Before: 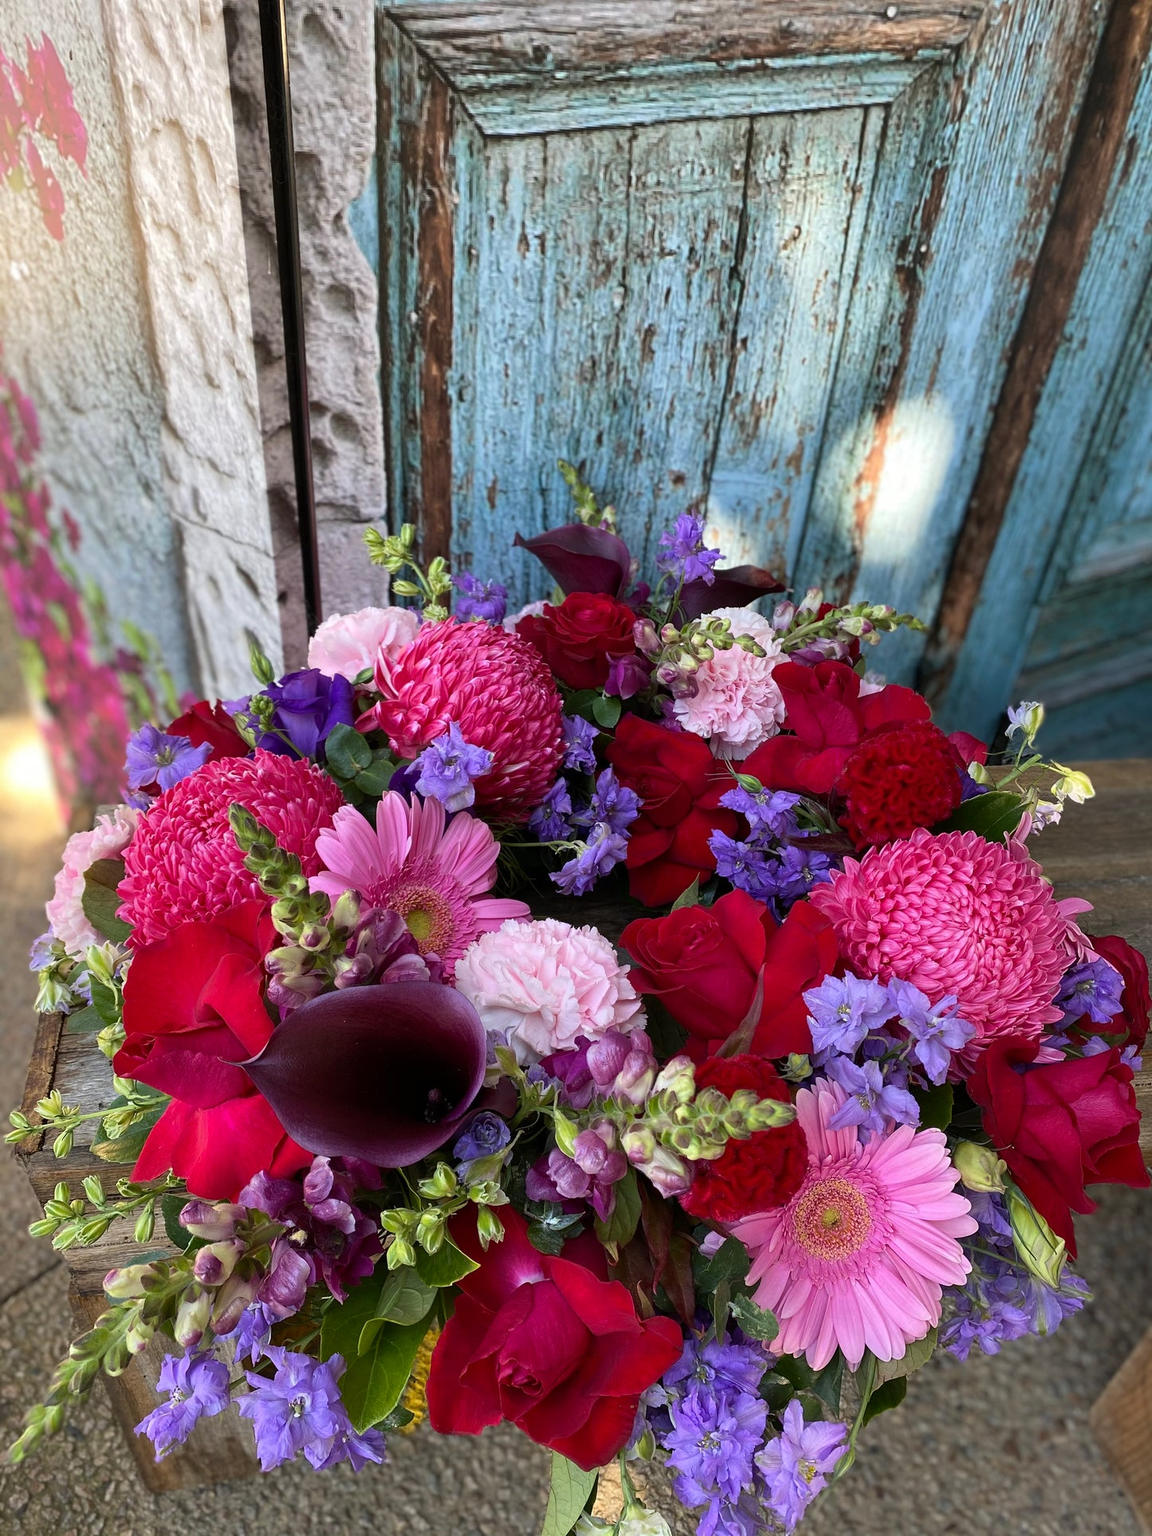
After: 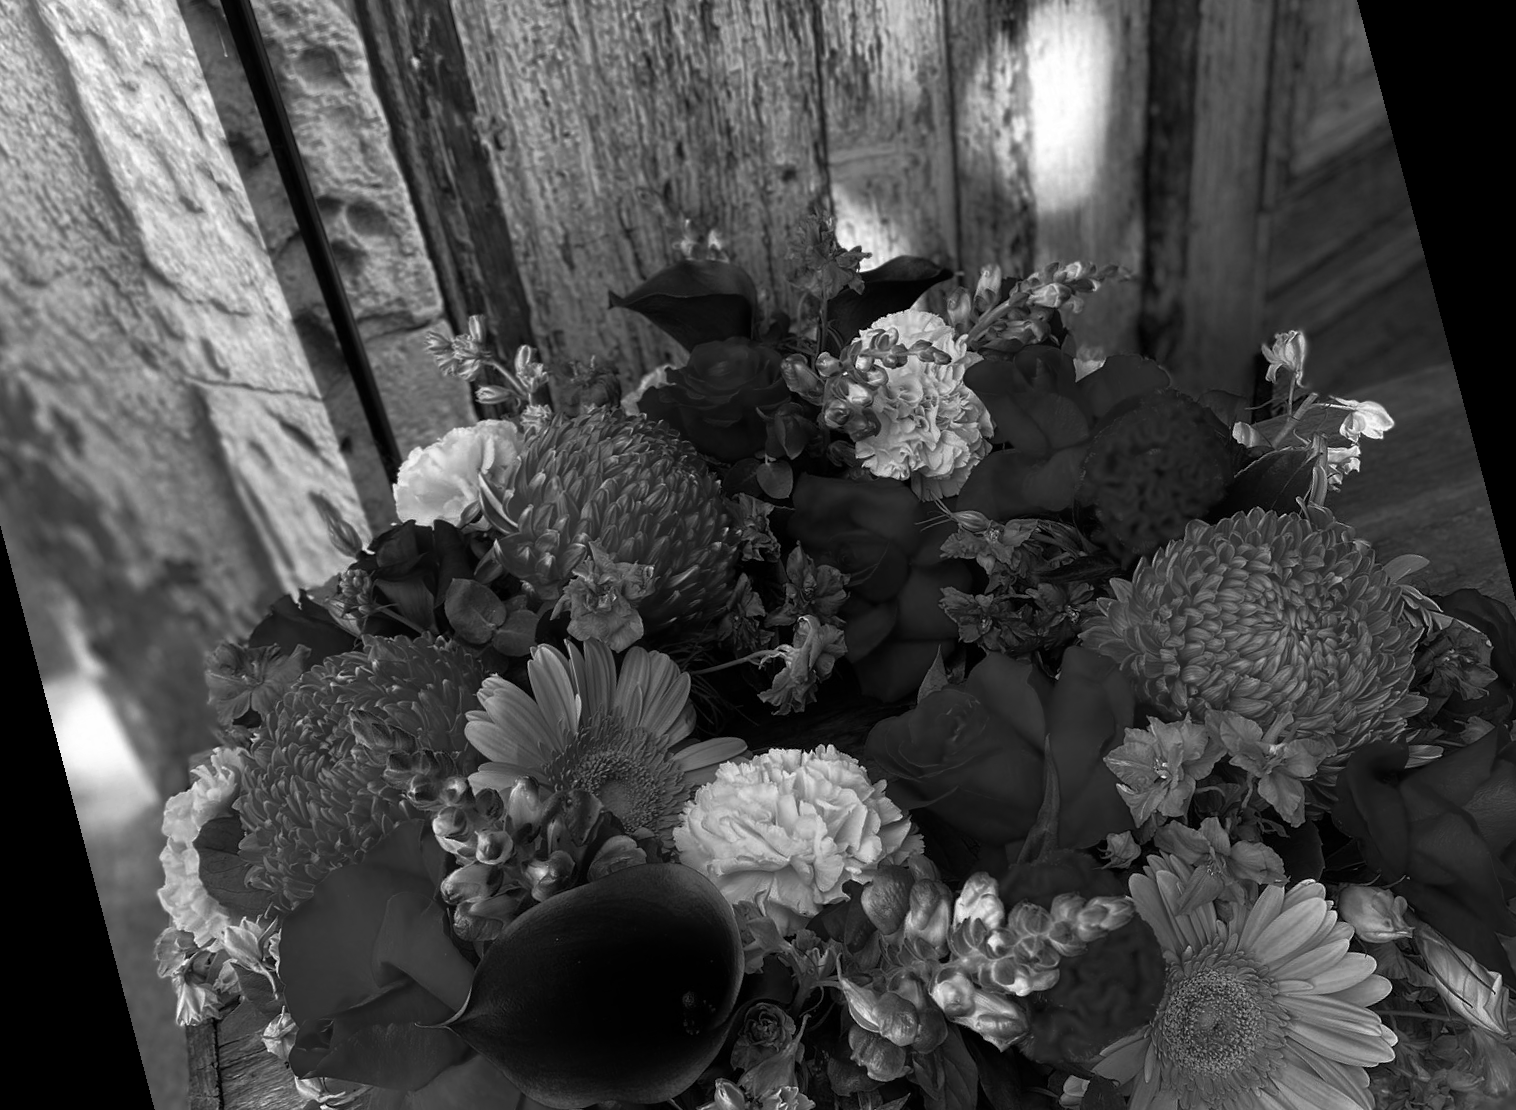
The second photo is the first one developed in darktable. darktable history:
rgb curve: curves: ch0 [(0, 0) (0.415, 0.237) (1, 1)]
rotate and perspective: rotation -14.8°, crop left 0.1, crop right 0.903, crop top 0.25, crop bottom 0.748
monochrome: on, module defaults
color balance rgb: perceptual saturation grading › global saturation 8.89%, saturation formula JzAzBz (2021)
